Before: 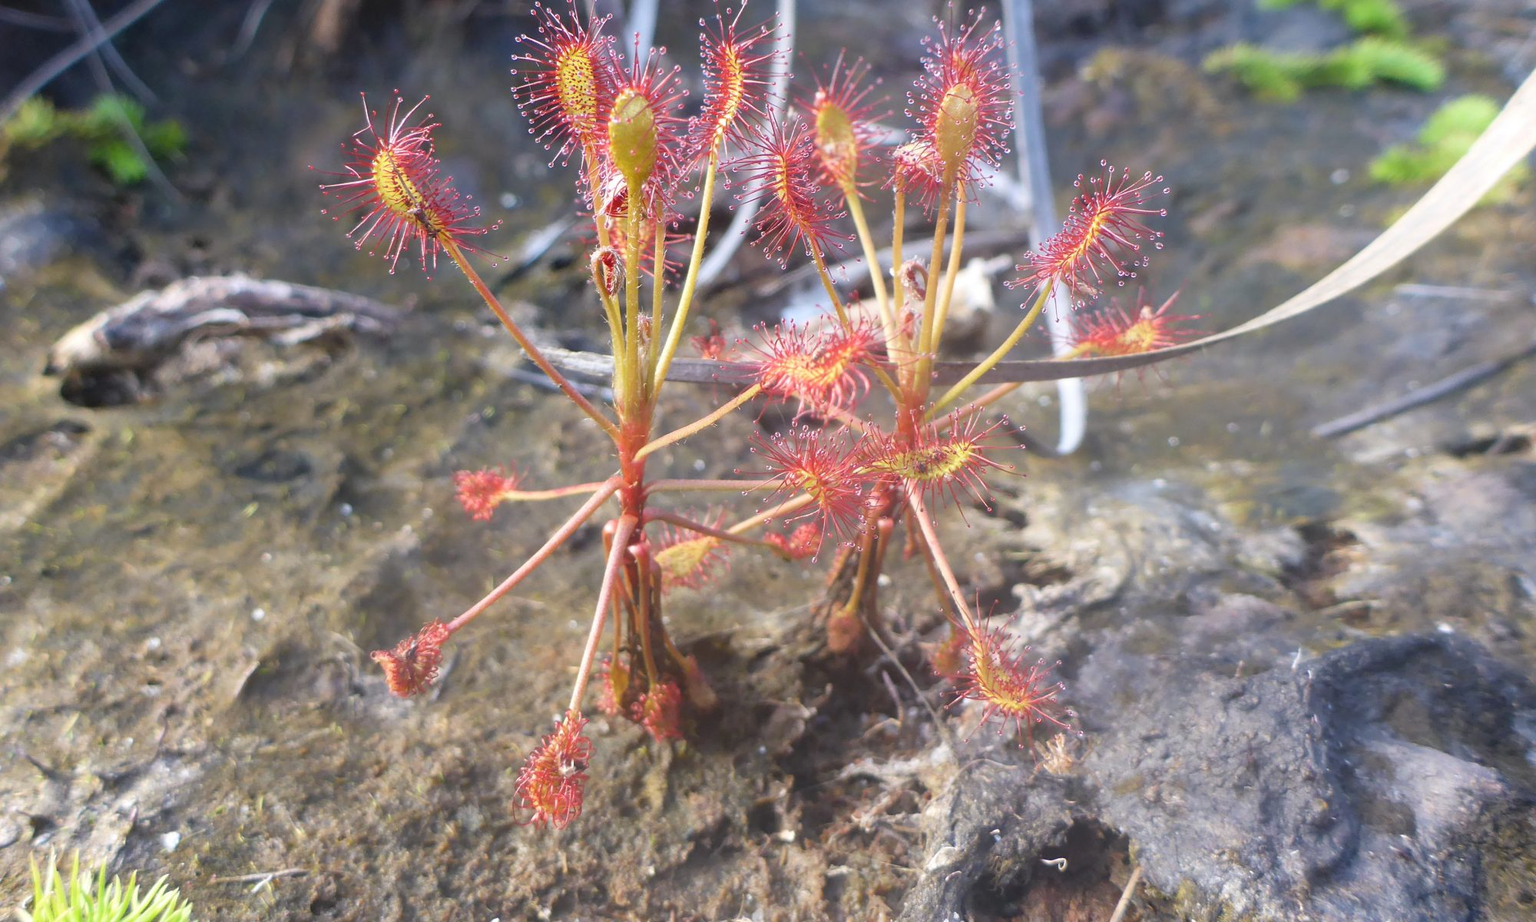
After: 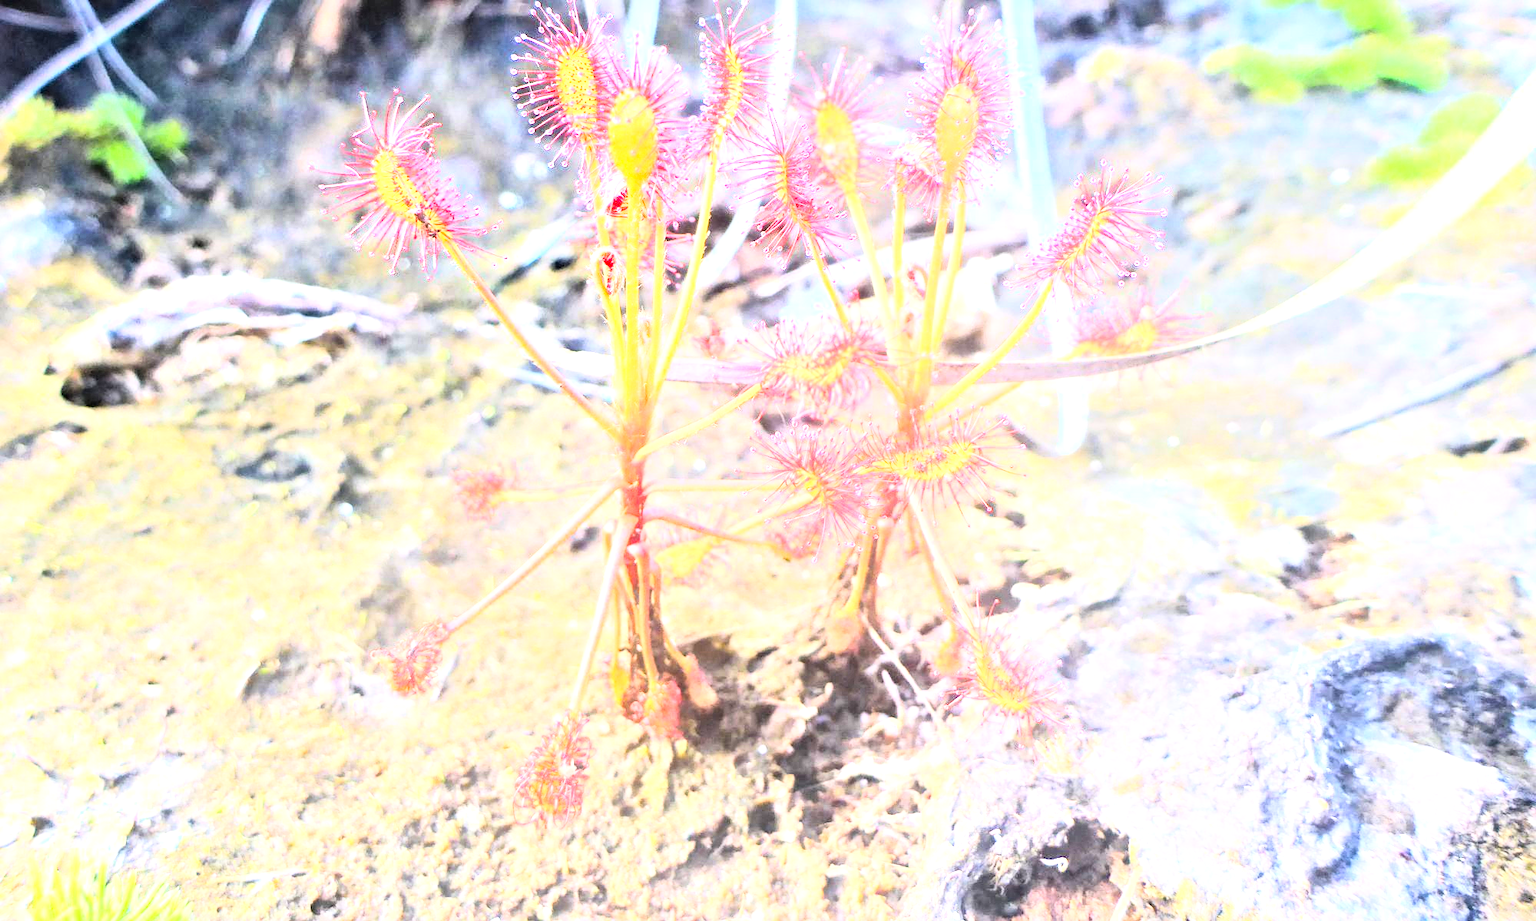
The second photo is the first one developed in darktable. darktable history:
local contrast: mode bilateral grid, contrast 20, coarseness 19, detail 163%, midtone range 0.2
exposure: black level correction 0, exposure 1.625 EV, compensate exposure bias true, compensate highlight preservation false
haze removal: compatibility mode true, adaptive false
rgb curve: curves: ch0 [(0, 0) (0.21, 0.15) (0.24, 0.21) (0.5, 0.75) (0.75, 0.96) (0.89, 0.99) (1, 1)]; ch1 [(0, 0.02) (0.21, 0.13) (0.25, 0.2) (0.5, 0.67) (0.75, 0.9) (0.89, 0.97) (1, 1)]; ch2 [(0, 0.02) (0.21, 0.13) (0.25, 0.2) (0.5, 0.67) (0.75, 0.9) (0.89, 0.97) (1, 1)], compensate middle gray true
